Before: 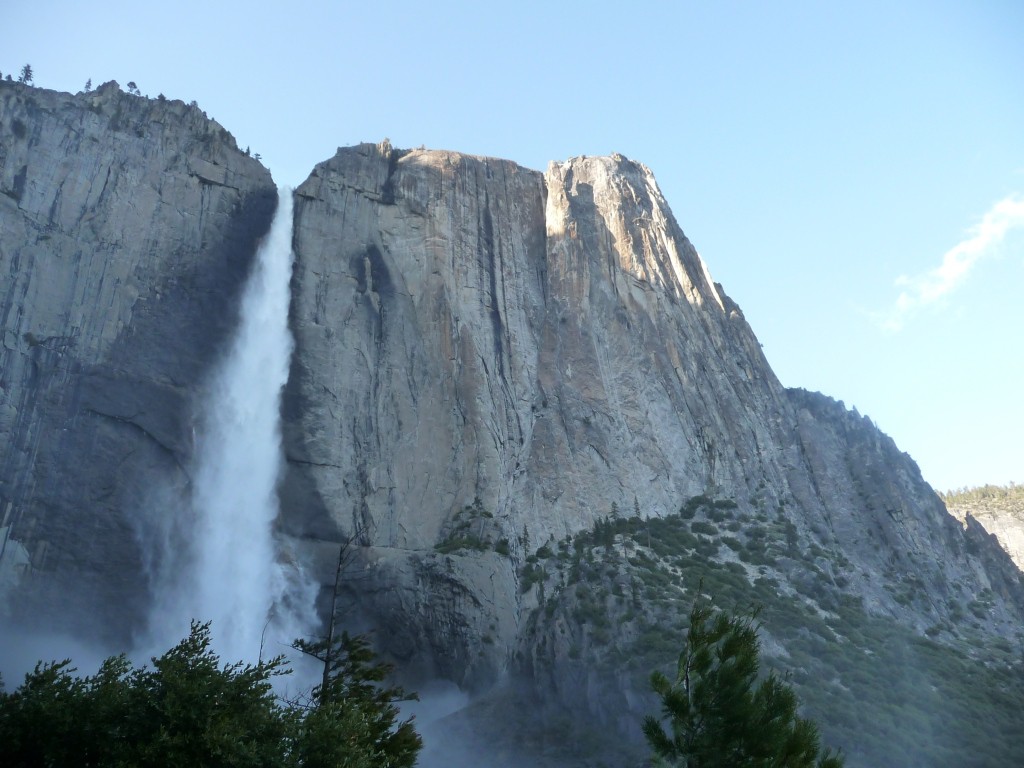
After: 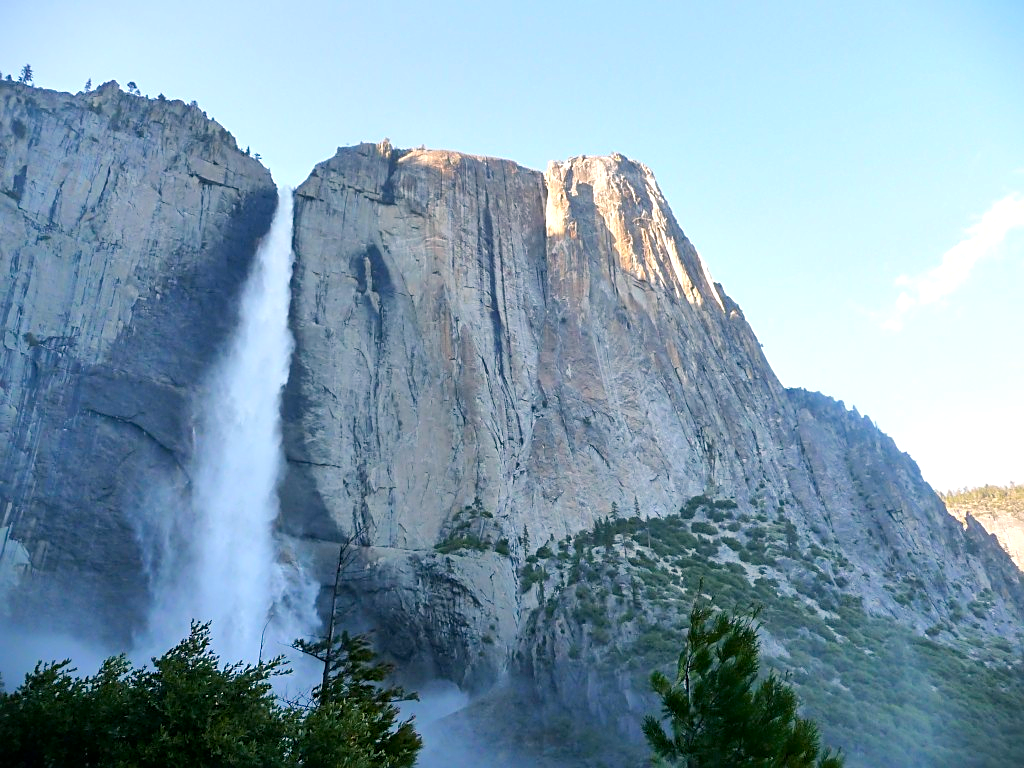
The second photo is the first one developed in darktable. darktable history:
local contrast: mode bilateral grid, contrast 20, coarseness 50, detail 149%, midtone range 0.2
sharpen: on, module defaults
tone equalizer: -8 EV -0.429 EV, -7 EV -0.359 EV, -6 EV -0.356 EV, -5 EV -0.252 EV, -3 EV 0.221 EV, -2 EV 0.363 EV, -1 EV 0.367 EV, +0 EV 0.446 EV
color balance rgb: highlights gain › chroma 2.078%, highlights gain › hue 44.43°, linear chroma grading › global chroma 15.643%, perceptual saturation grading › global saturation 31.071%, perceptual brilliance grading › mid-tones 10.02%, perceptual brilliance grading › shadows 14.475%, contrast -10.372%
